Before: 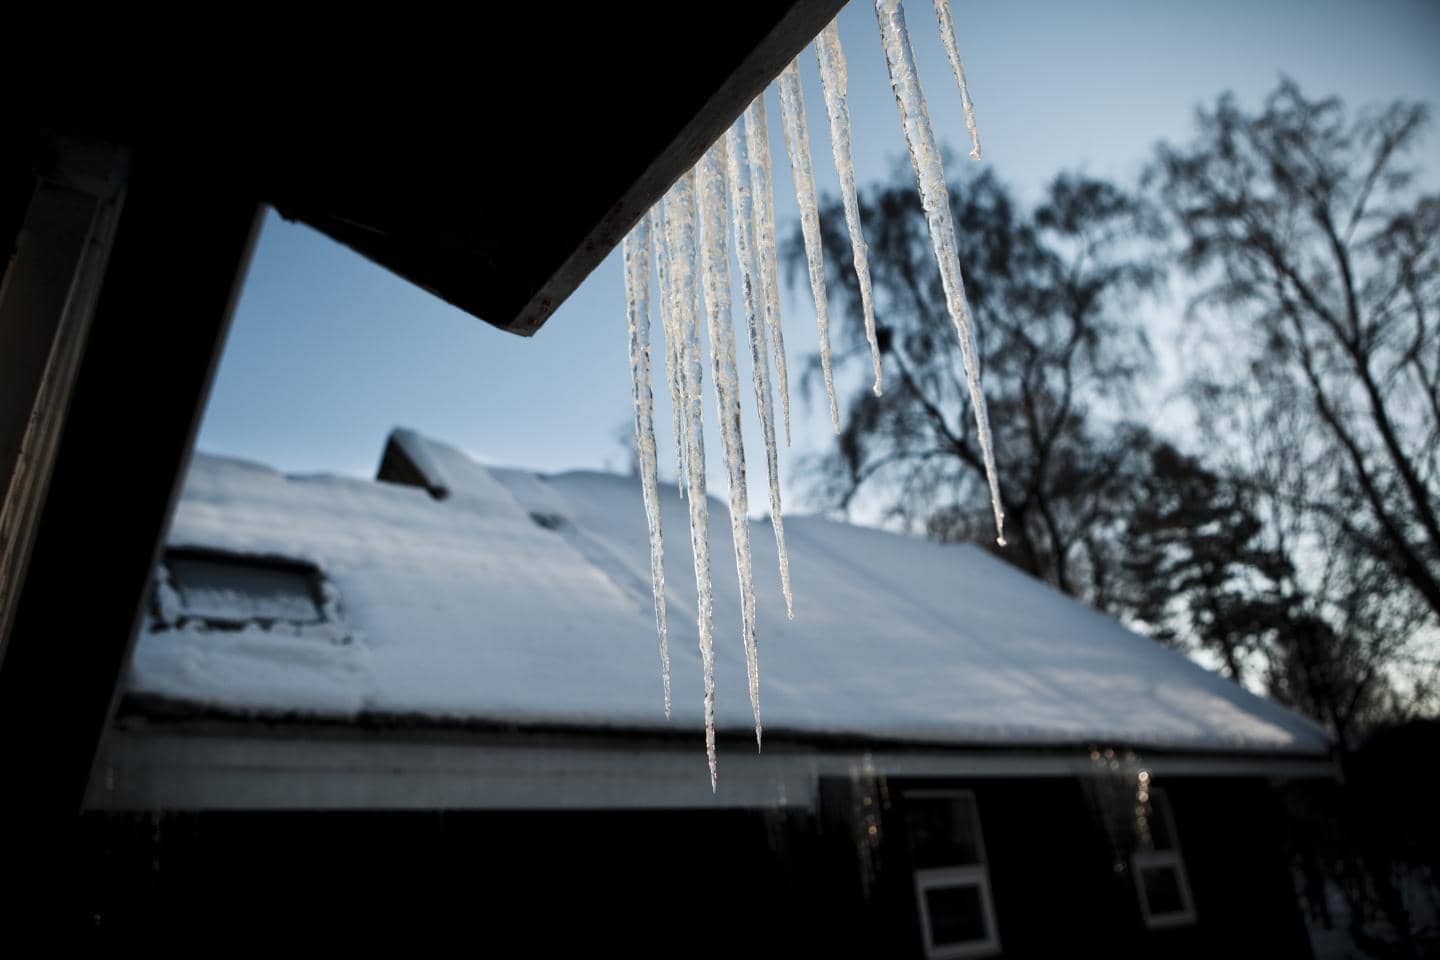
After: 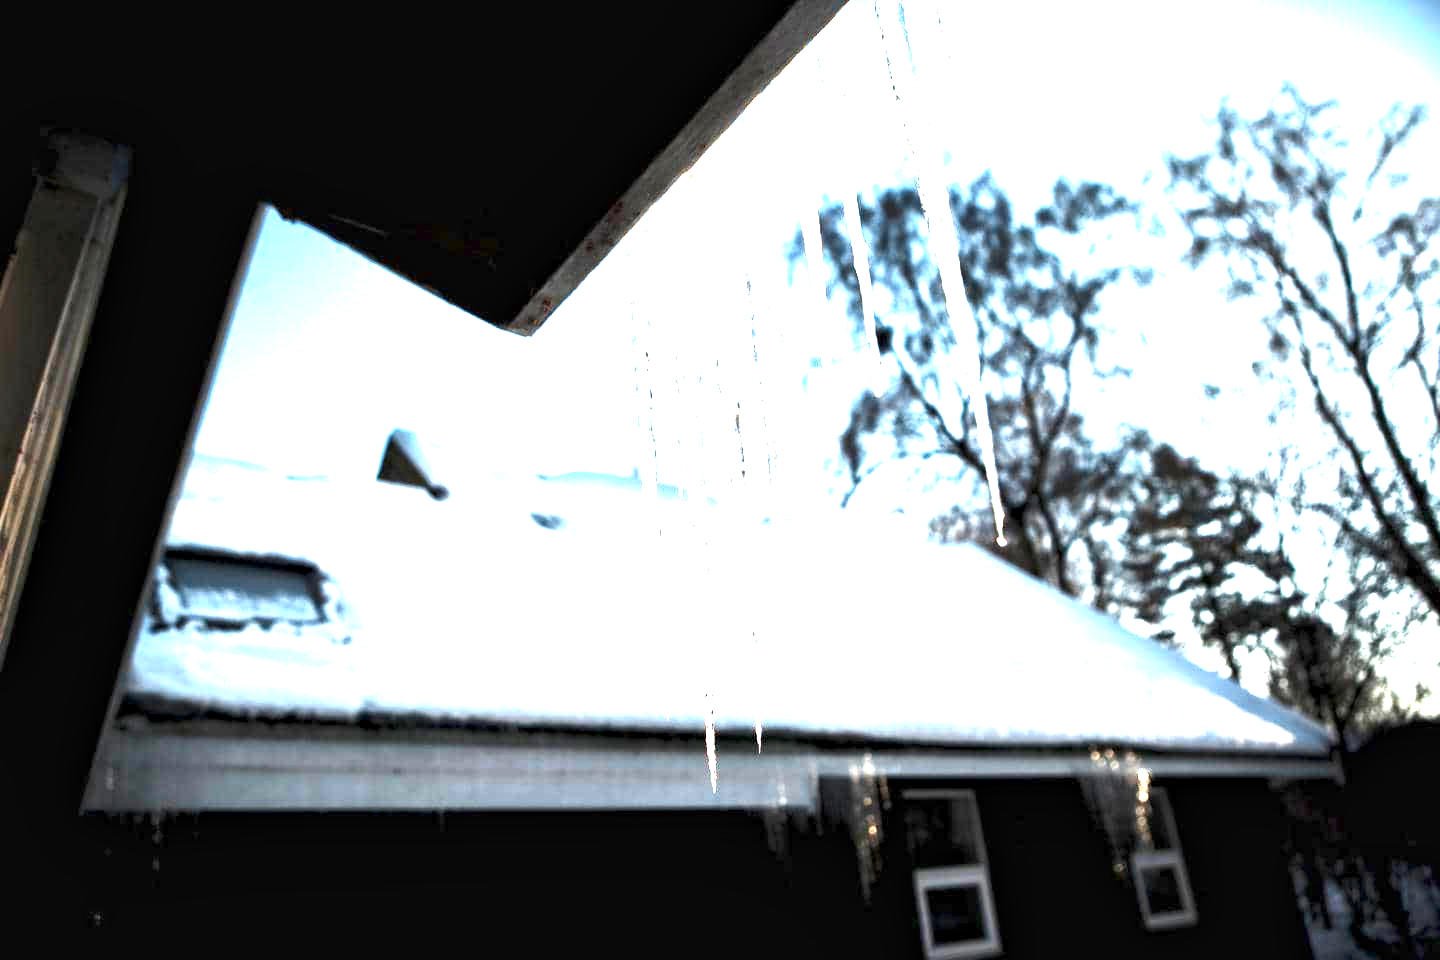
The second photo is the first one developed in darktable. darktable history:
exposure: black level correction 0, exposure 1.741 EV, compensate exposure bias true, compensate highlight preservation false
contrast equalizer: y [[0.5, 0.488, 0.462, 0.461, 0.491, 0.5], [0.5 ×6], [0.5 ×6], [0 ×6], [0 ×6]], mix -0.989
color balance rgb: perceptual saturation grading › global saturation 30.827%, perceptual brilliance grading › global brilliance 25.819%
